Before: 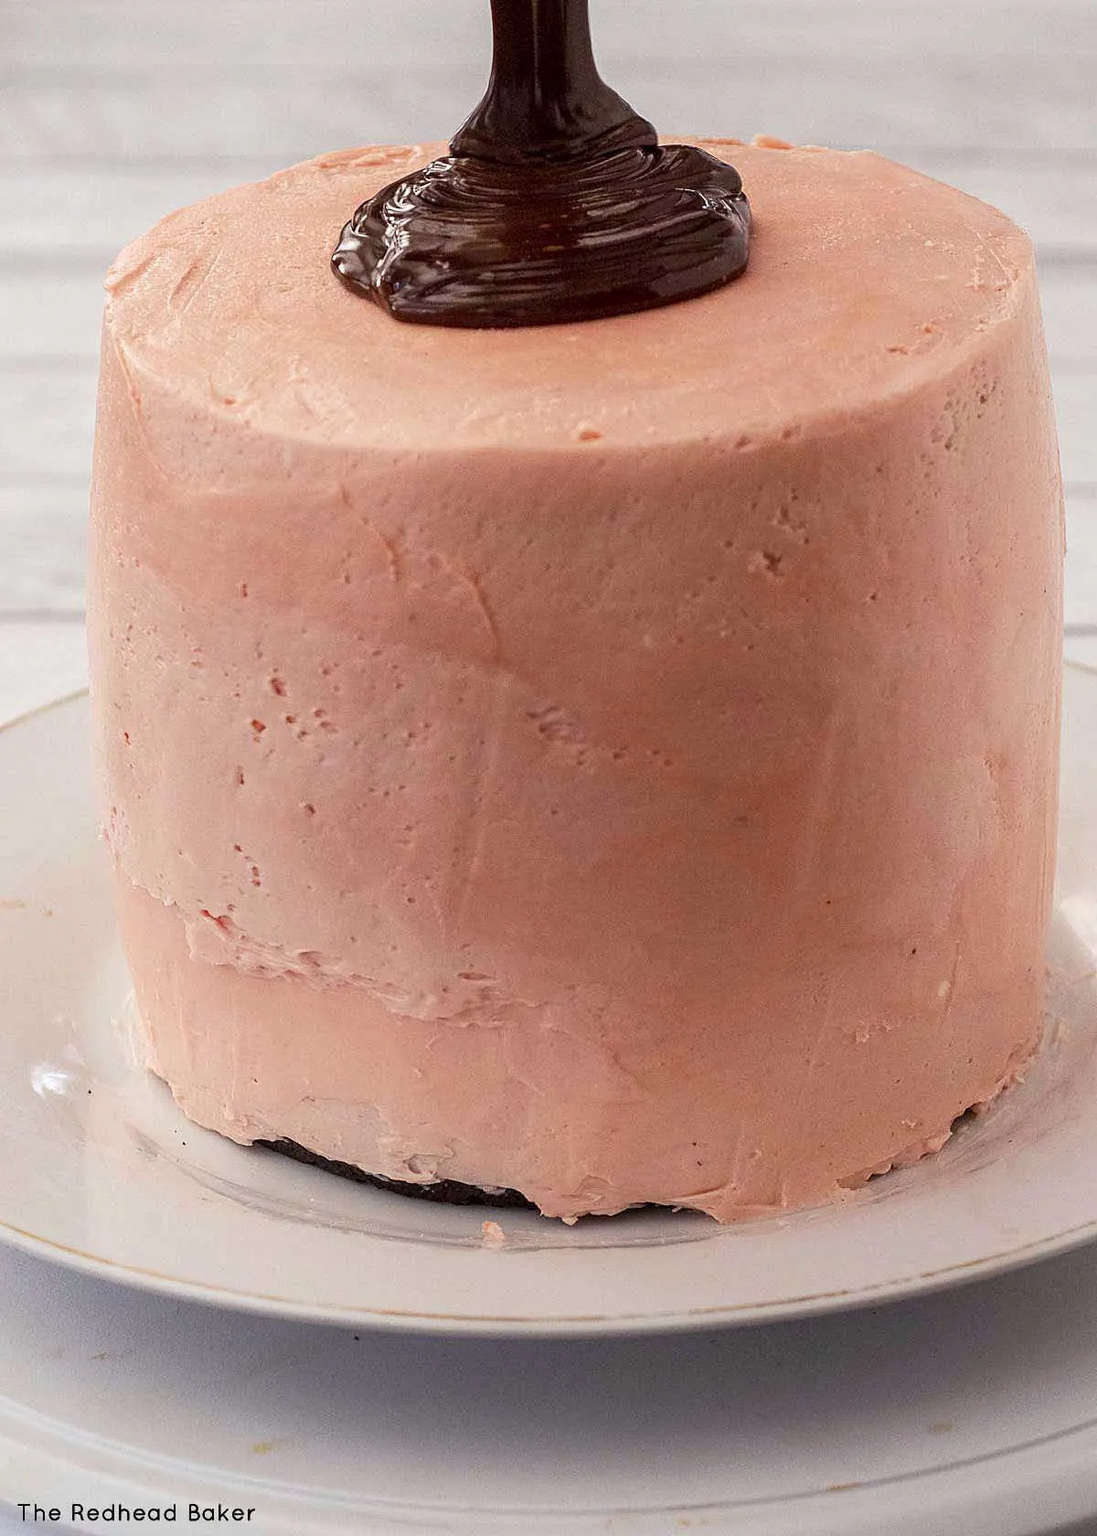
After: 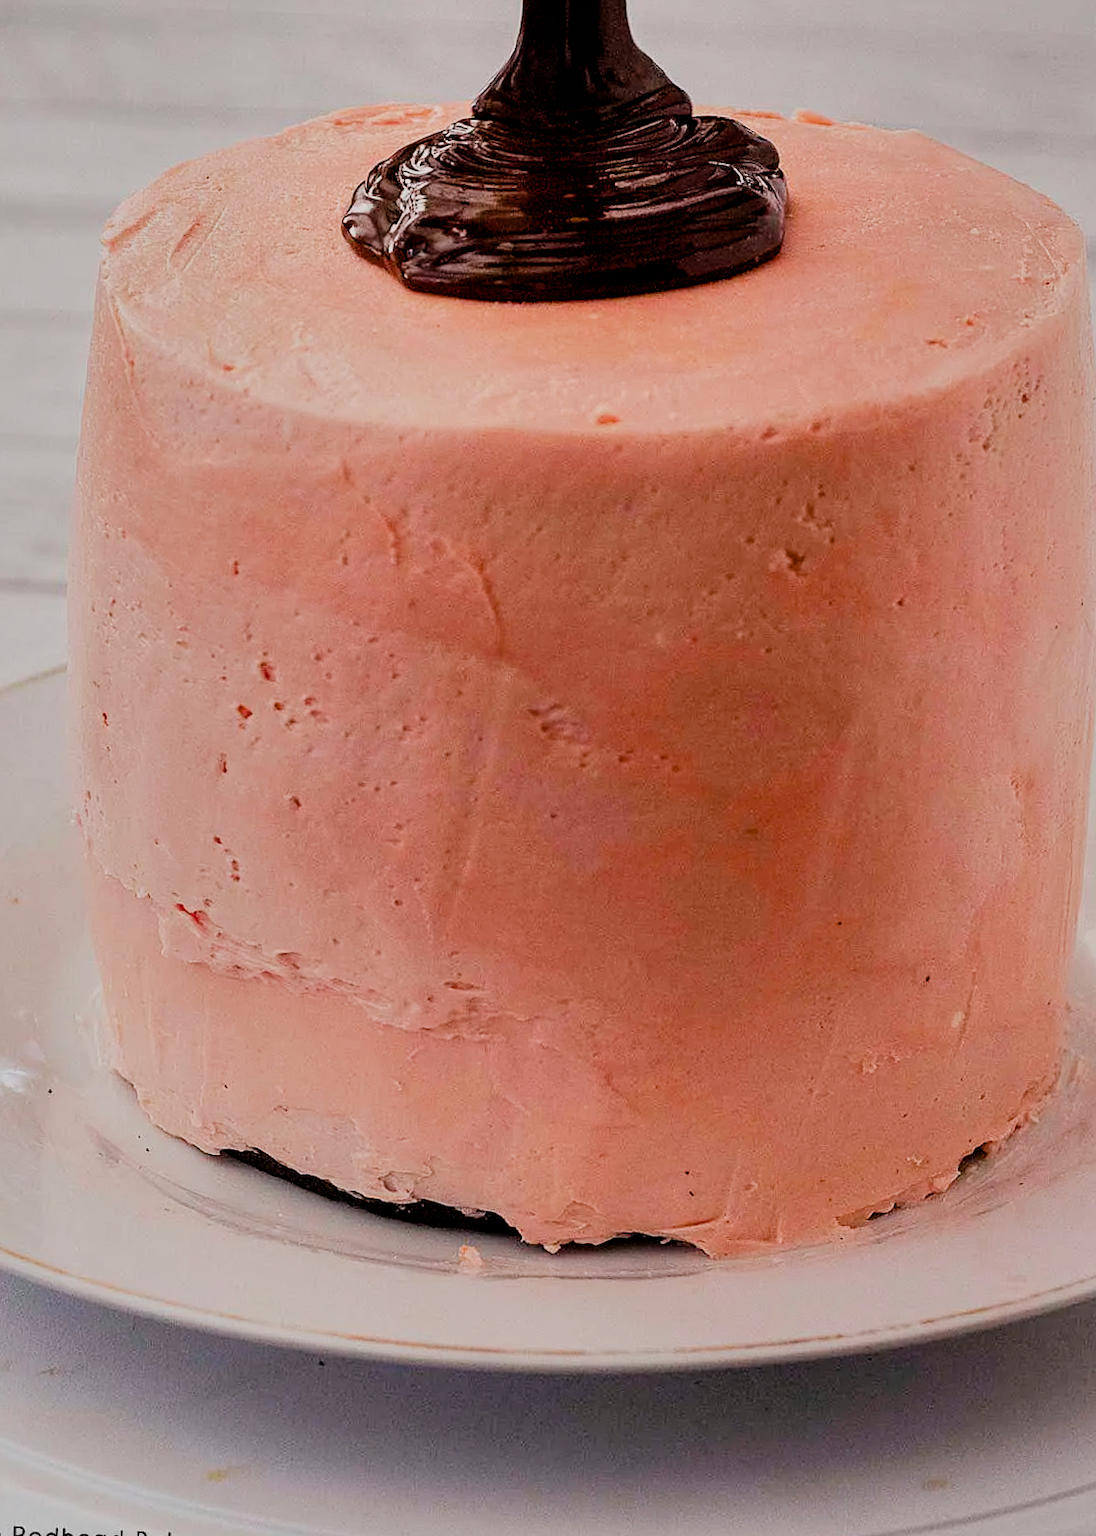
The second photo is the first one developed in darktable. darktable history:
crop and rotate: angle -2.38°
shadows and highlights: low approximation 0.01, soften with gaussian
sharpen: amount 0.2
color balance rgb: shadows lift › chroma 1%, shadows lift › hue 113°, highlights gain › chroma 0.2%, highlights gain › hue 333°, perceptual saturation grading › global saturation 20%, perceptual saturation grading › highlights -25%, perceptual saturation grading › shadows 25%, contrast -10%
exposure: exposure -0.116 EV, compensate exposure bias true, compensate highlight preservation false
filmic rgb: black relative exposure -5 EV, hardness 2.88, contrast 1.3, highlights saturation mix -30%
